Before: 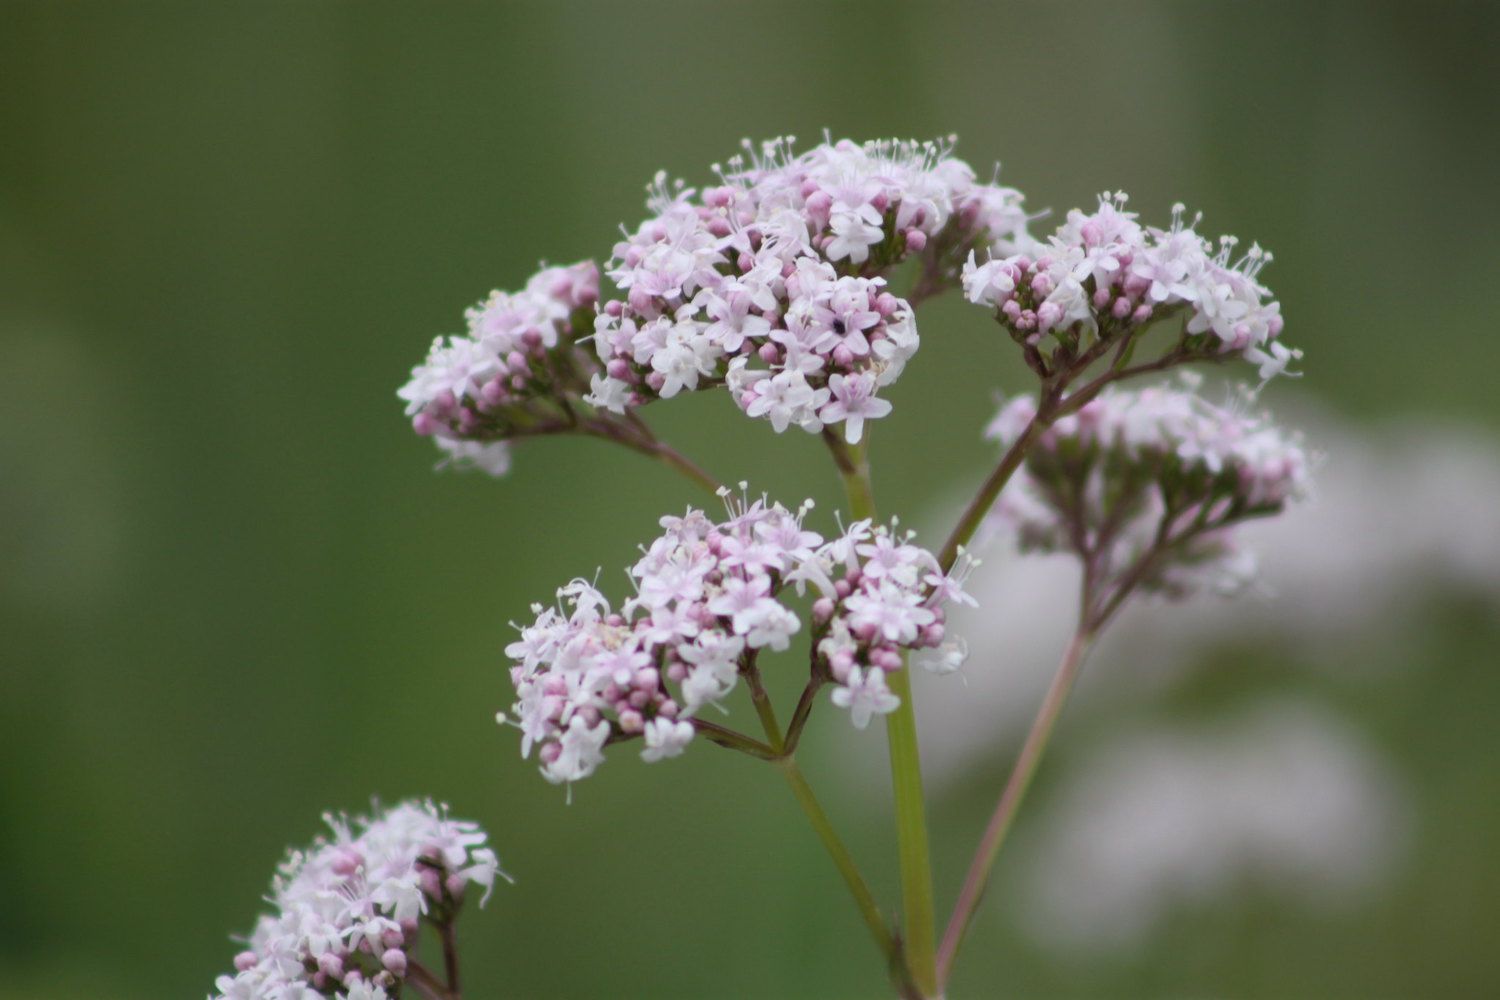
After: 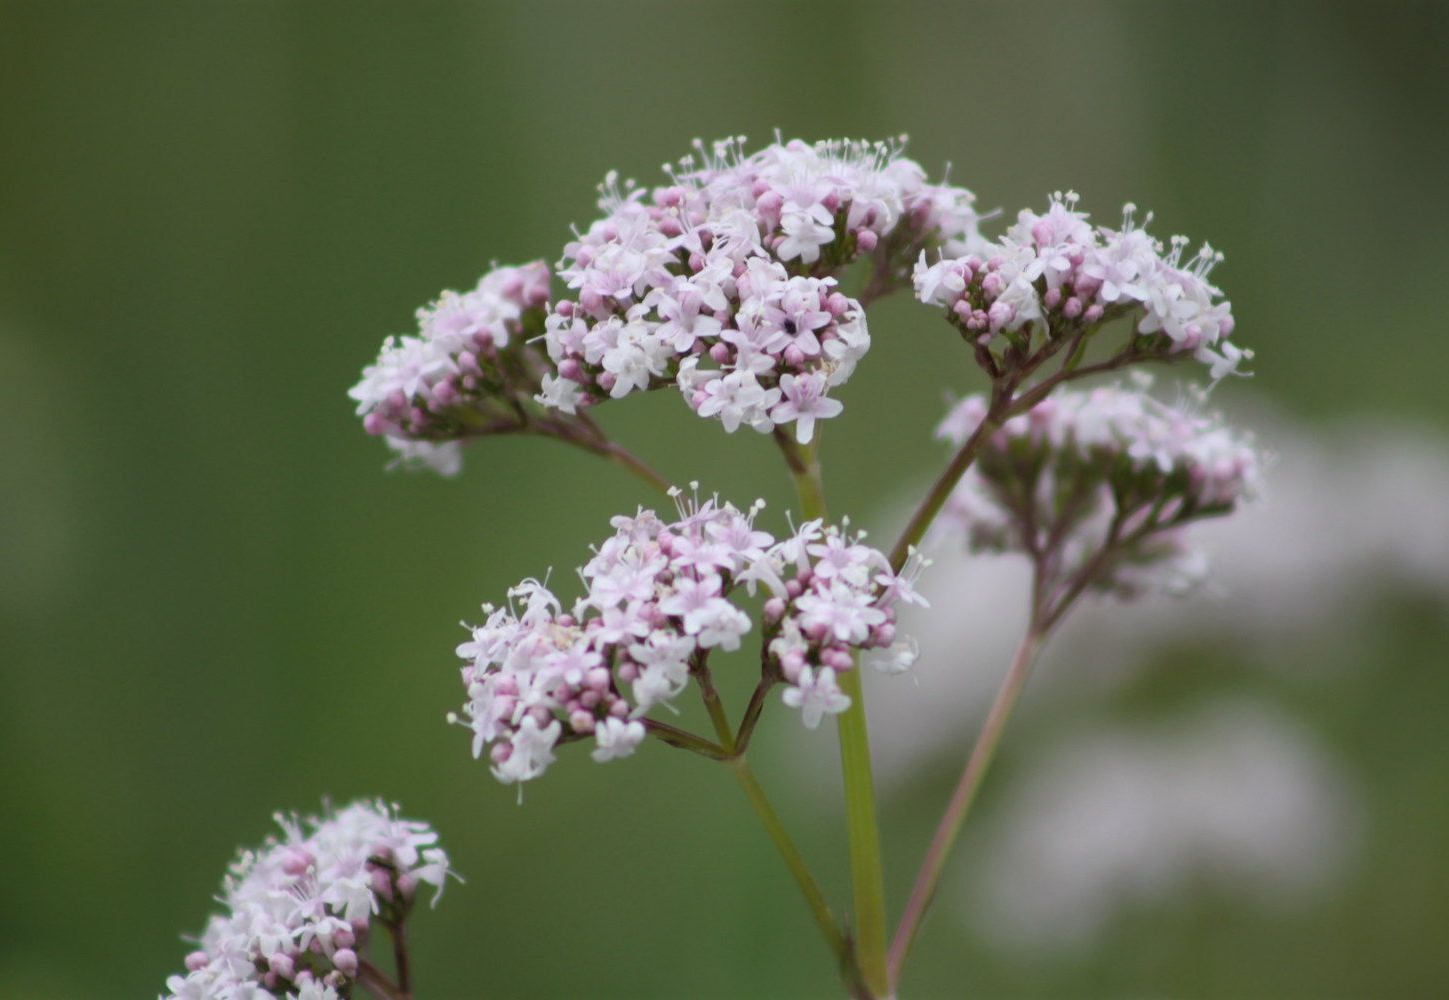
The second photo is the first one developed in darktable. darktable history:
crop and rotate: left 3.356%
